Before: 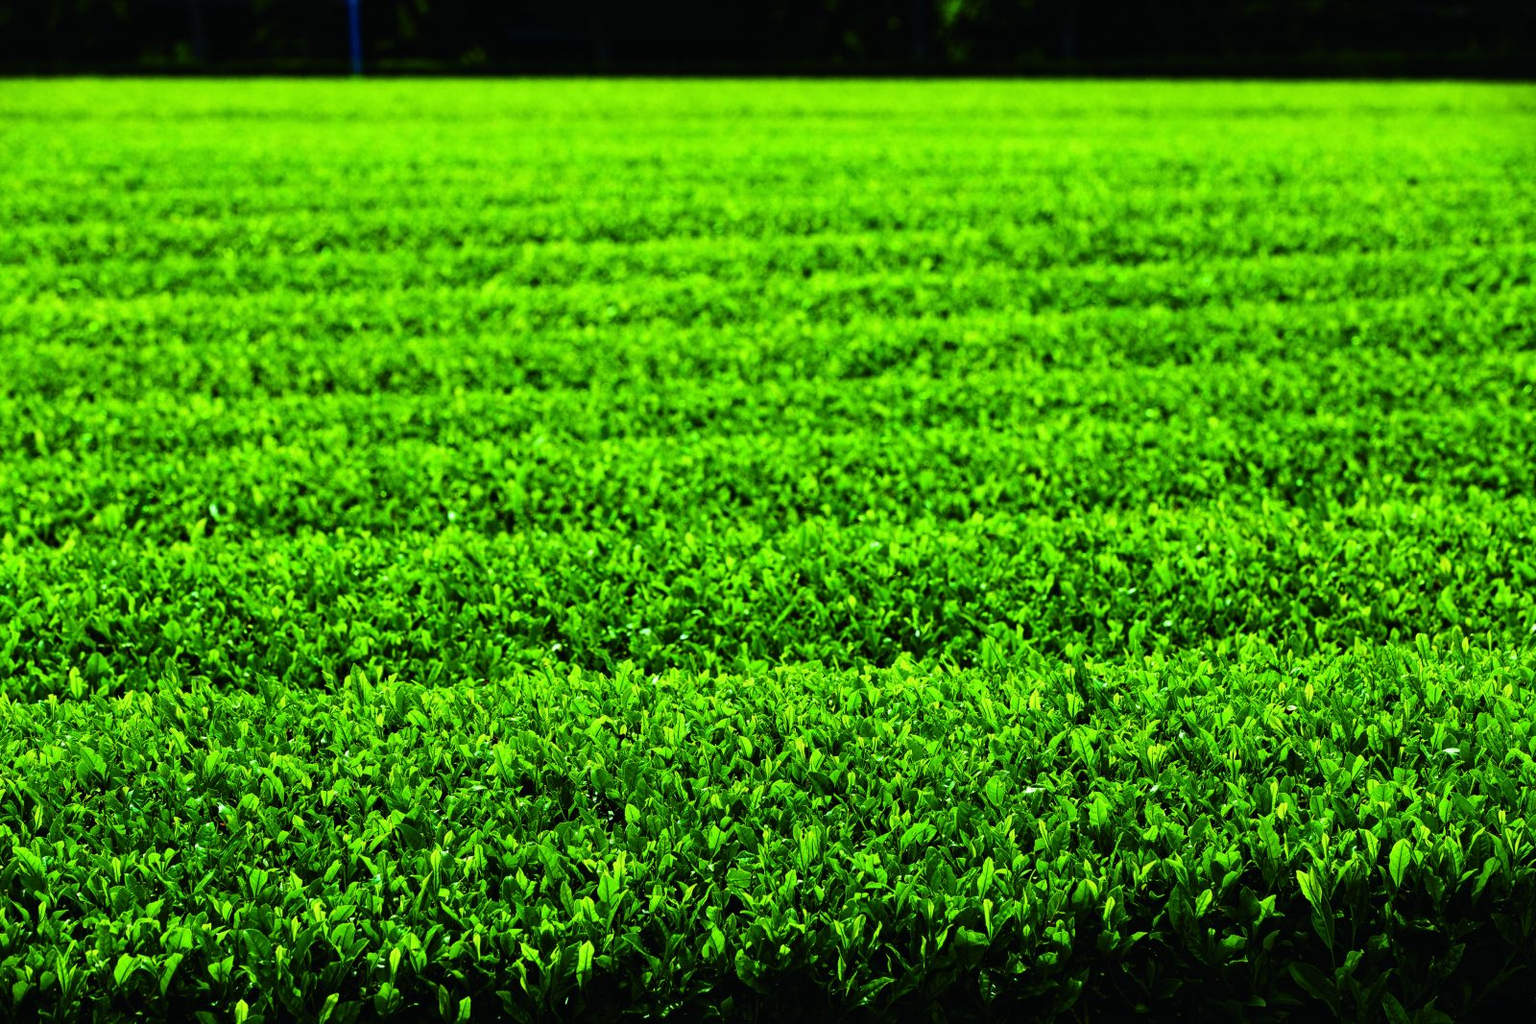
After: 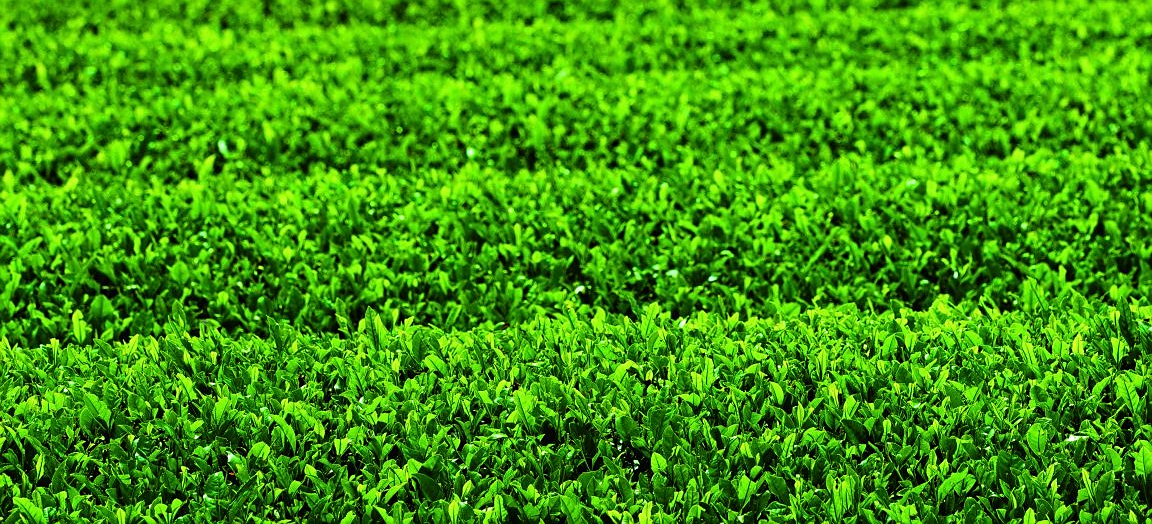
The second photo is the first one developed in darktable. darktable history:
sharpen: radius 1.024
crop: top 36.159%, right 27.957%, bottom 14.703%
